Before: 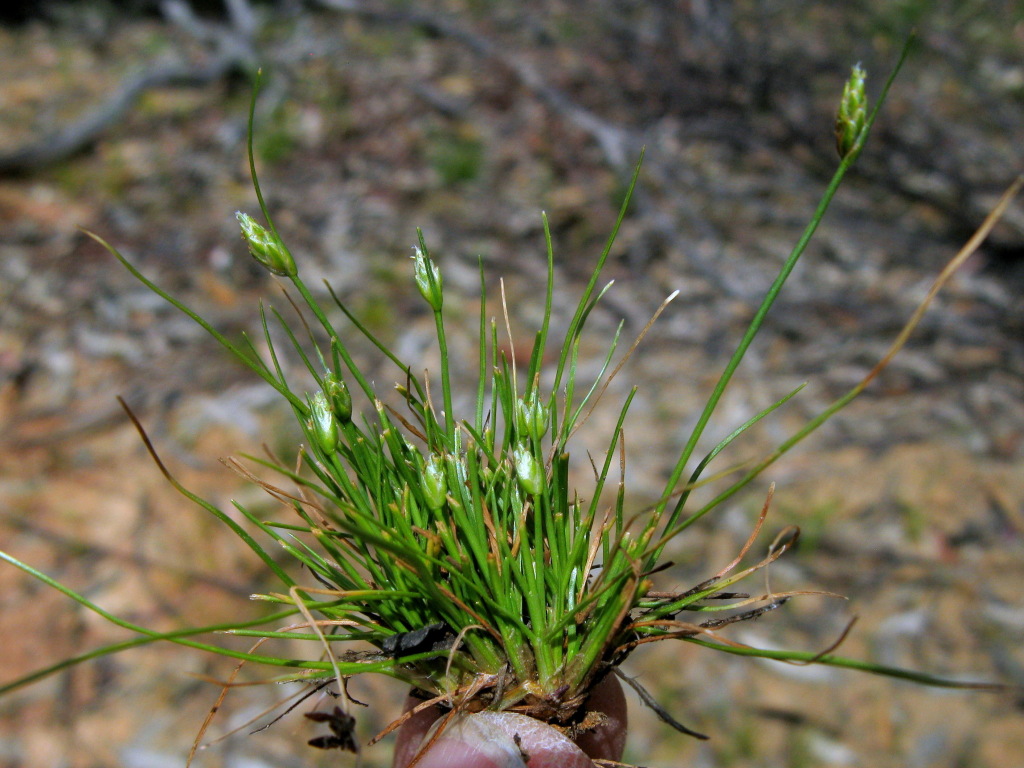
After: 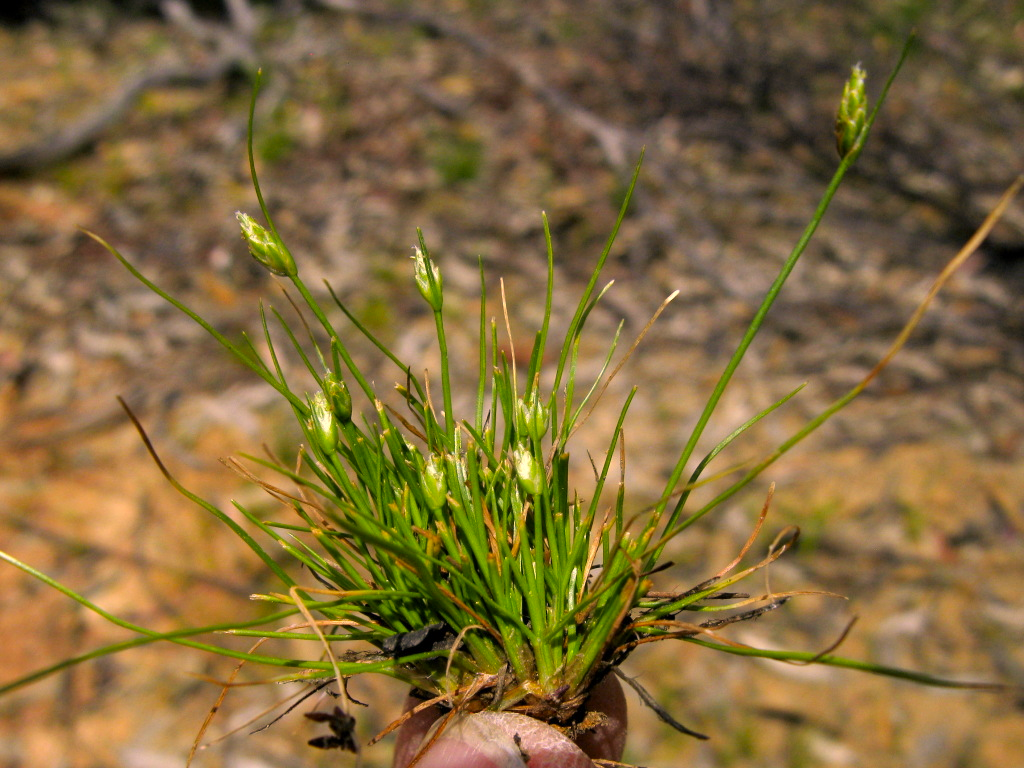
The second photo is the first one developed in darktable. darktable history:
exposure: exposure -0.466 EV, compensate exposure bias true, compensate highlight preservation false
color correction: highlights a* 14.82, highlights b* 31.56
